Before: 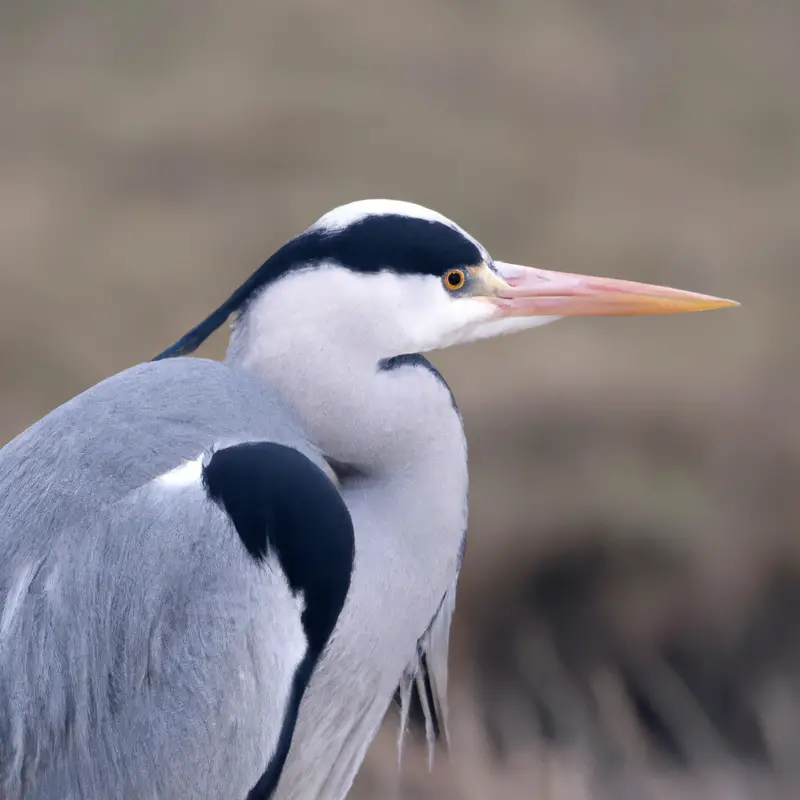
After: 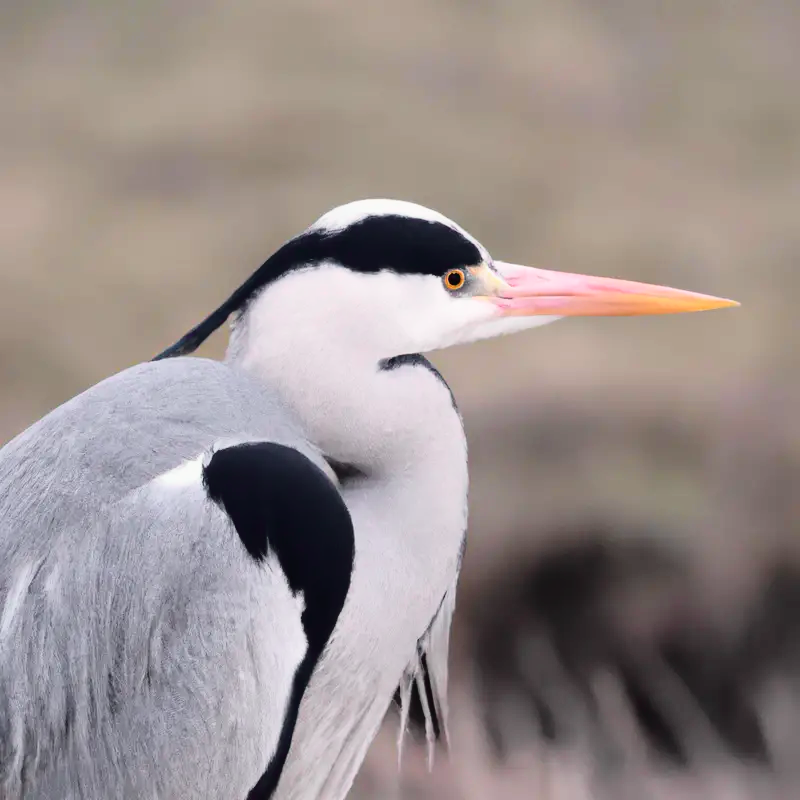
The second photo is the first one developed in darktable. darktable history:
tone curve: curves: ch0 [(0, 0.014) (0.17, 0.099) (0.392, 0.438) (0.725, 0.828) (0.872, 0.918) (1, 0.981)]; ch1 [(0, 0) (0.402, 0.36) (0.489, 0.491) (0.5, 0.503) (0.515, 0.52) (0.545, 0.572) (0.615, 0.662) (0.701, 0.725) (1, 1)]; ch2 [(0, 0) (0.42, 0.458) (0.485, 0.499) (0.503, 0.503) (0.531, 0.542) (0.561, 0.594) (0.644, 0.694) (0.717, 0.753) (1, 0.991)], color space Lab, independent channels, preserve colors none
